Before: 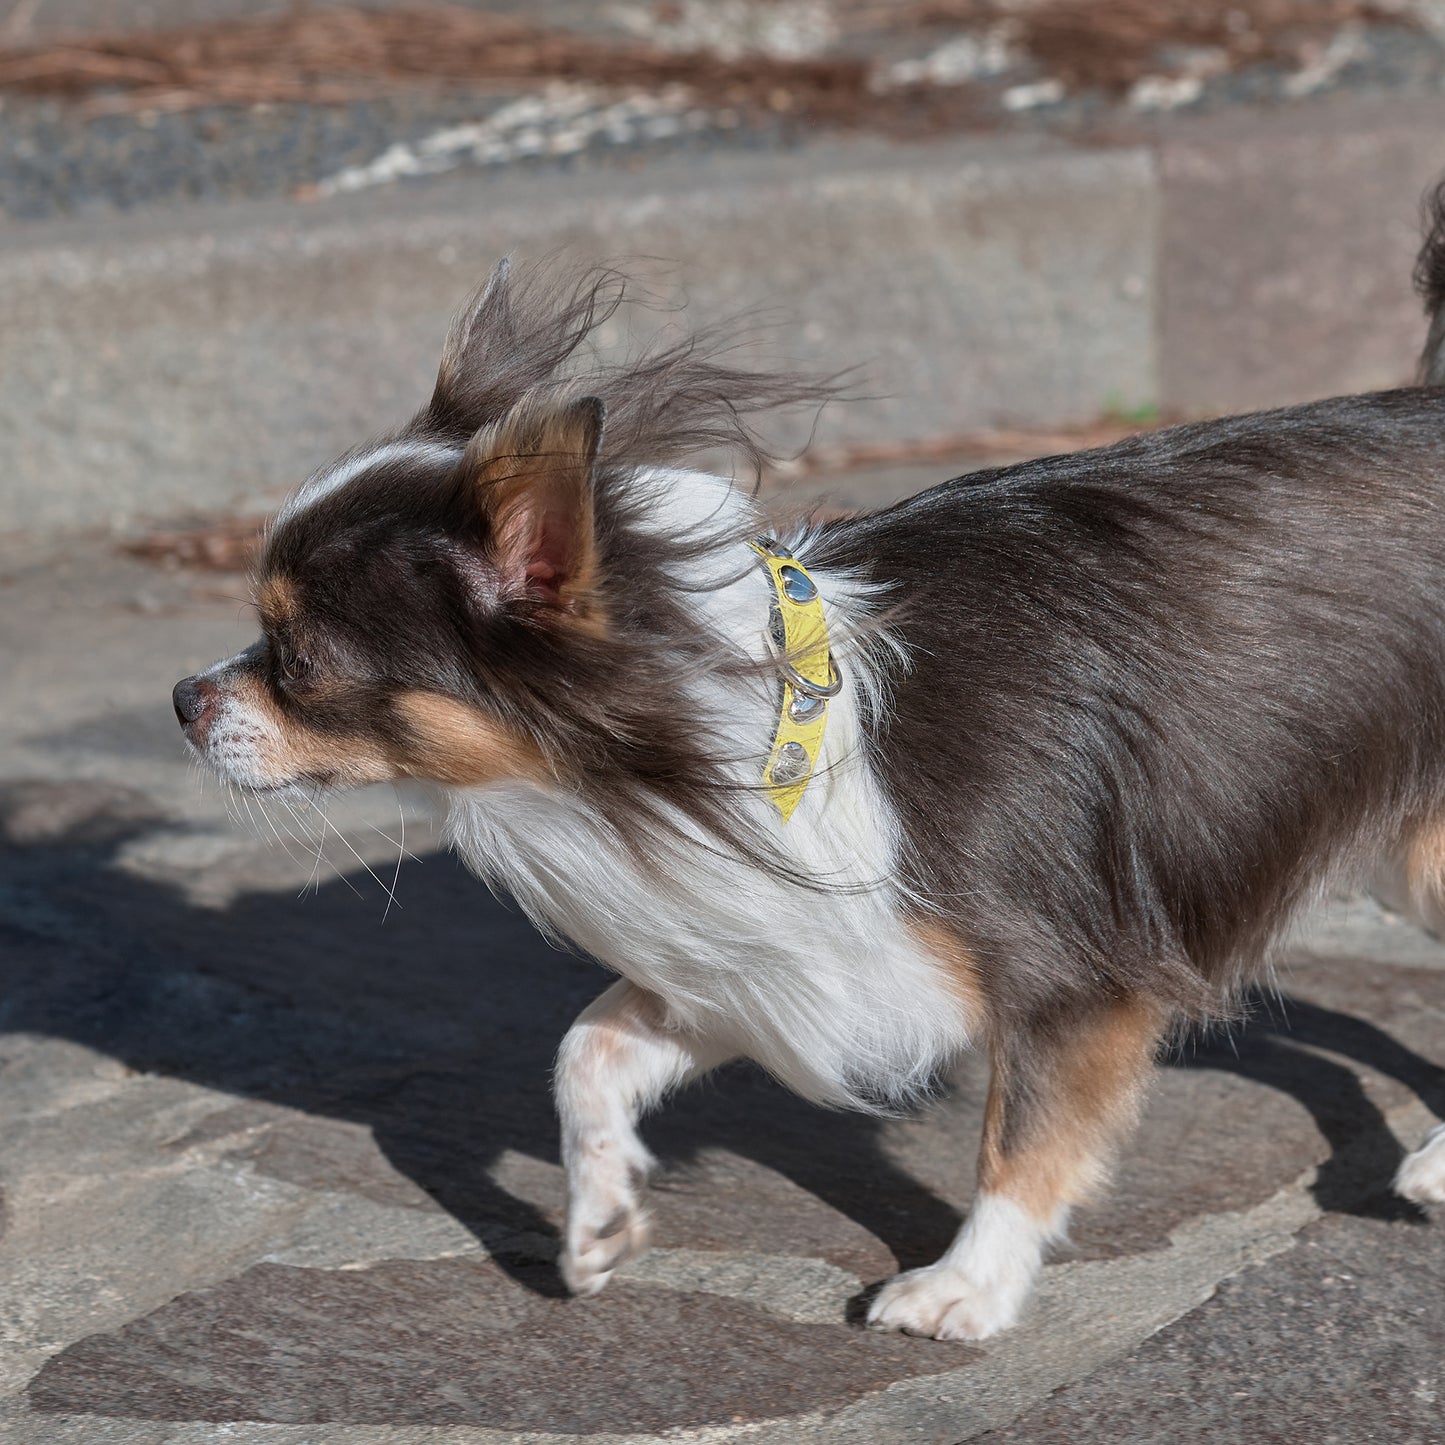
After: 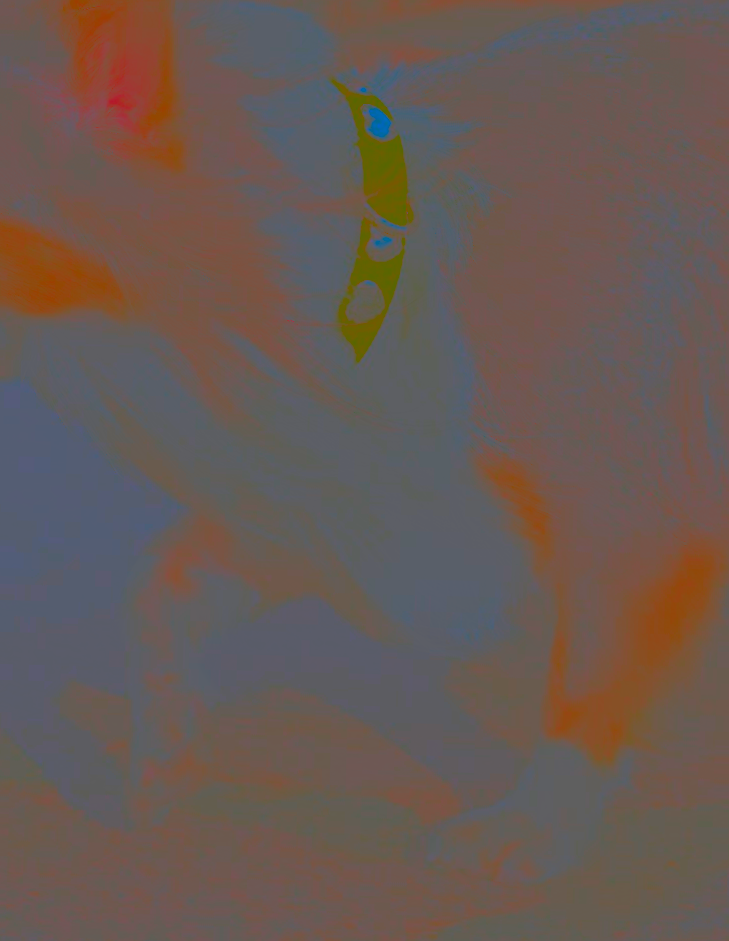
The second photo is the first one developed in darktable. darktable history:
sharpen: on, module defaults
exposure: exposure 1.061 EV, compensate highlight preservation false
contrast brightness saturation: contrast -0.99, brightness -0.17, saturation 0.75
crop and rotate: left 29.237%, top 31.152%, right 19.807%
rotate and perspective: rotation 1.57°, crop left 0.018, crop right 0.982, crop top 0.039, crop bottom 0.961
tone equalizer: on, module defaults
